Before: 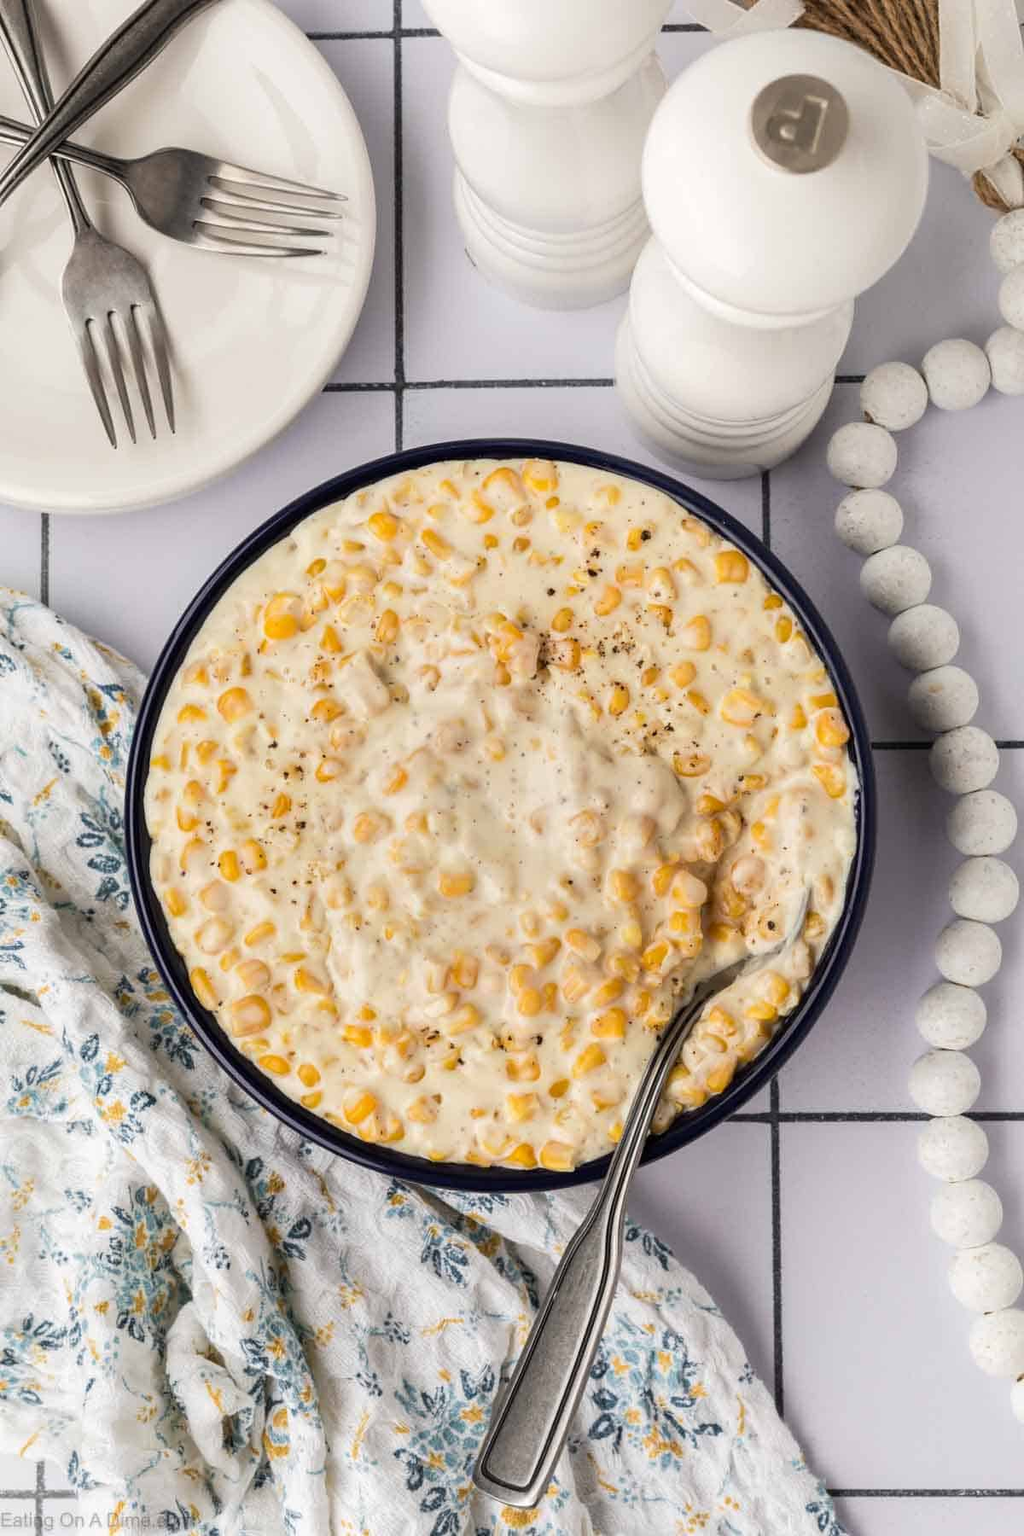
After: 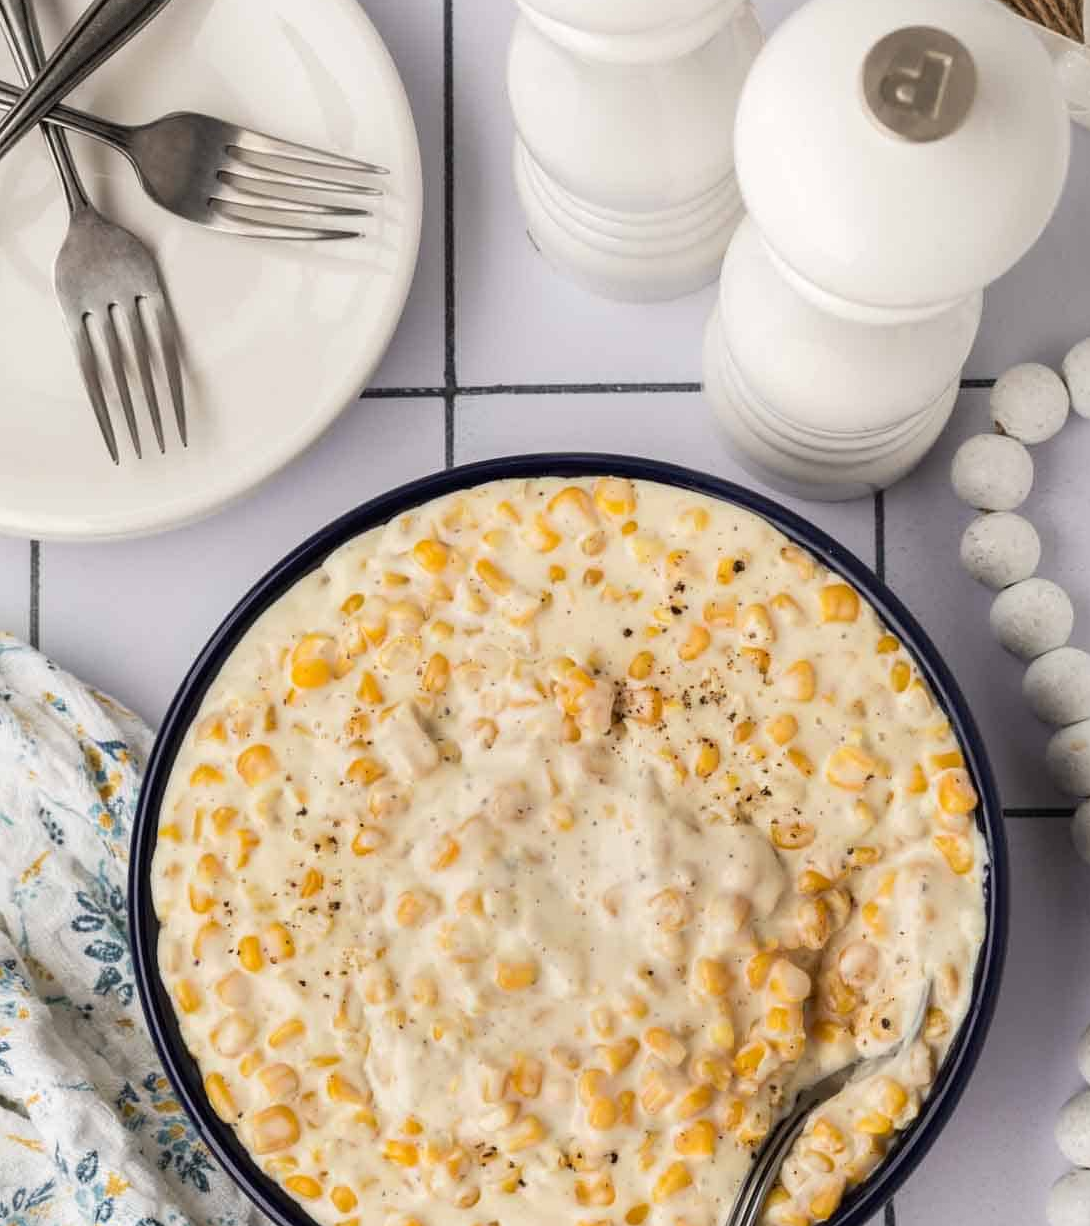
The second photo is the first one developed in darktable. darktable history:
crop: left 1.531%, top 3.435%, right 7.583%, bottom 28.439%
vignetting: fall-off start 116.17%, fall-off radius 58%, dithering 8-bit output, unbound false
